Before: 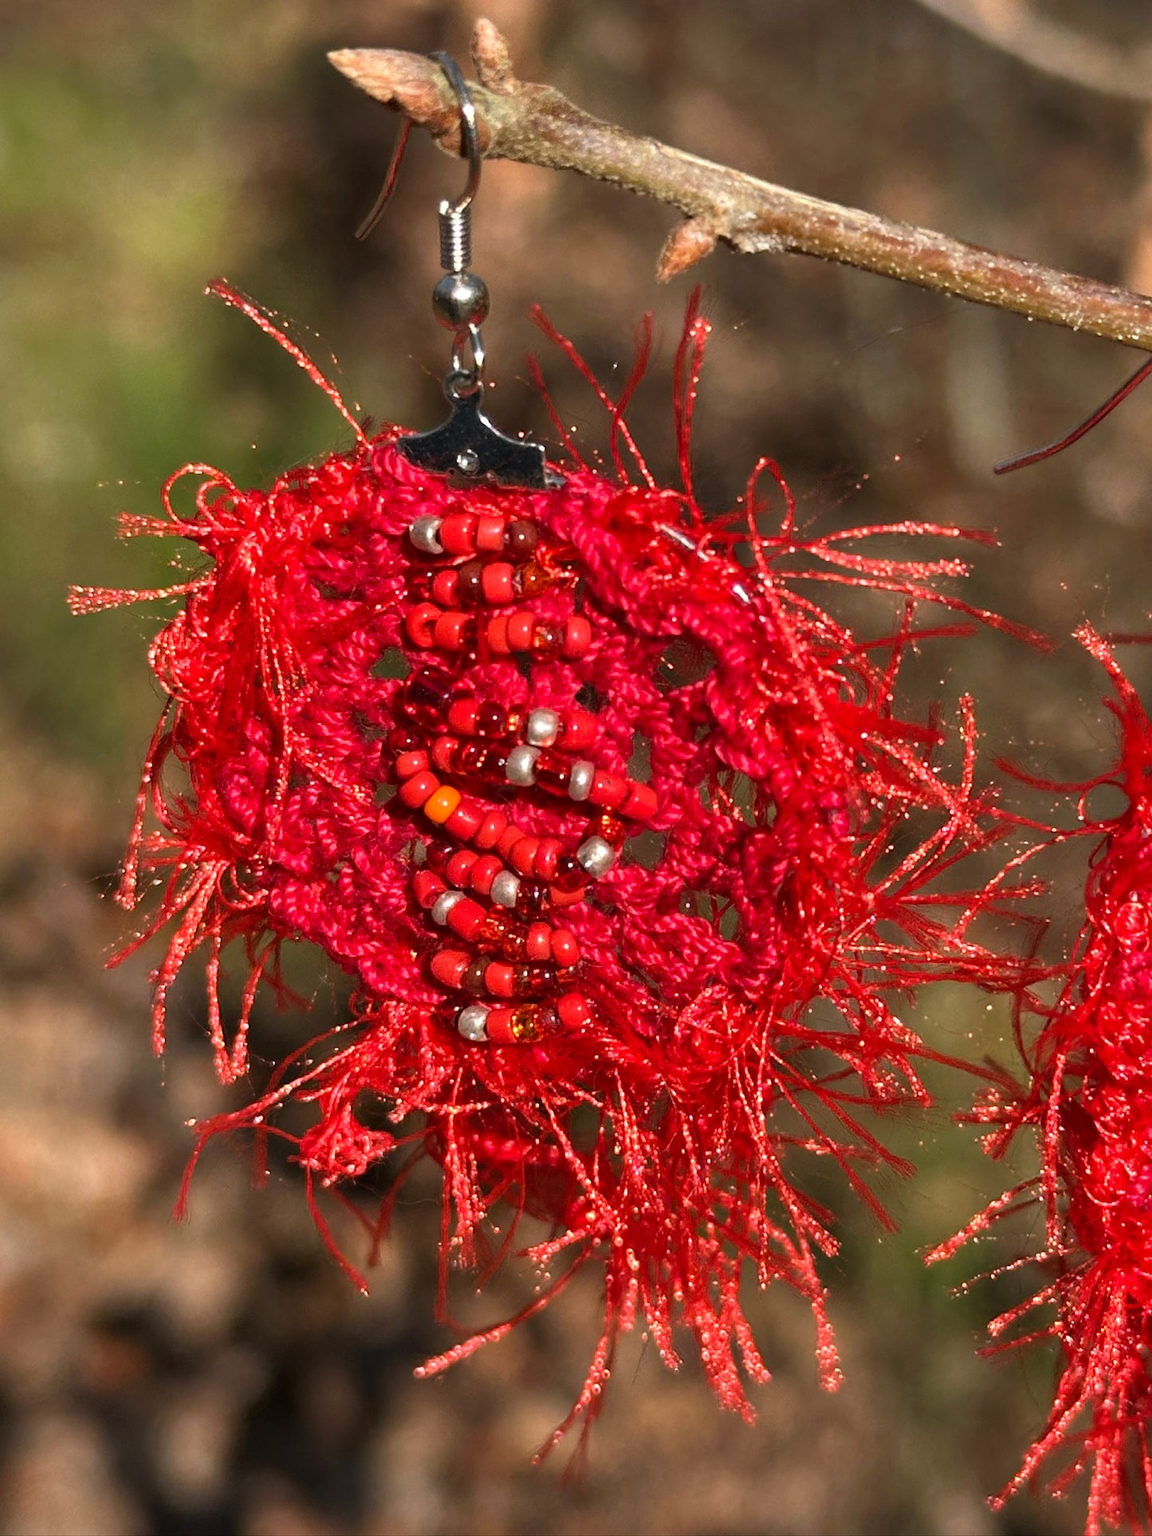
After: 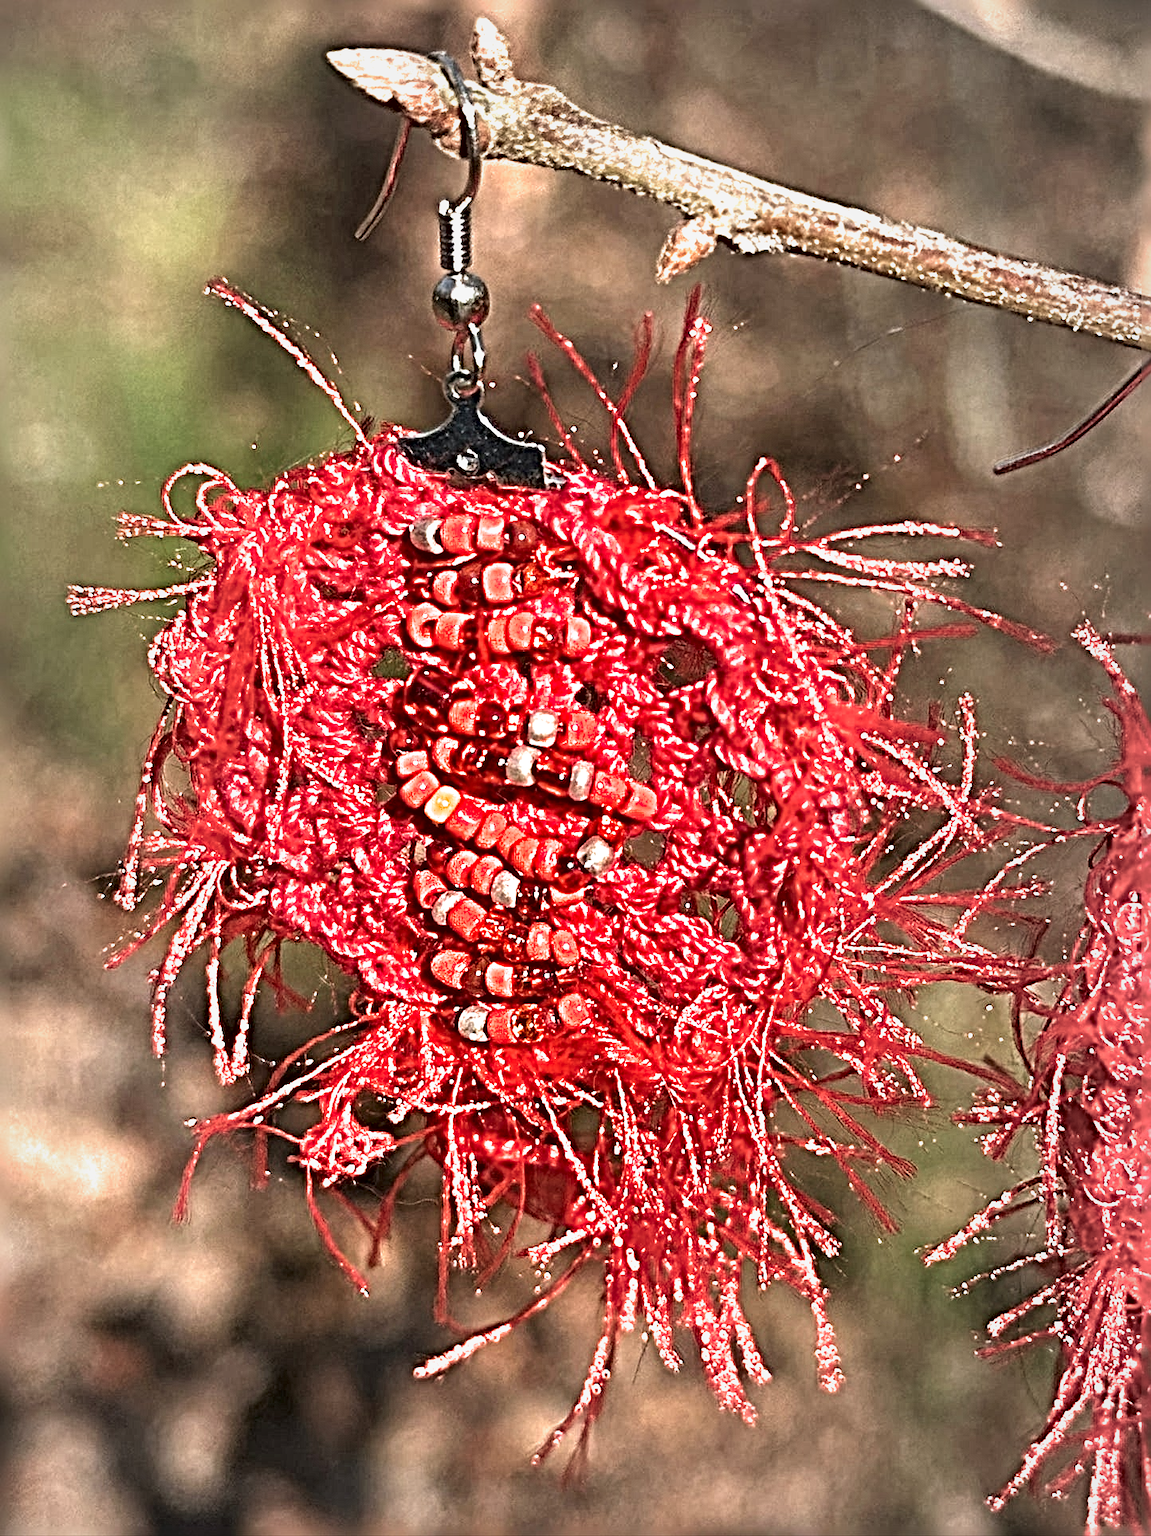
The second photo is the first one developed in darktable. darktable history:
split-toning: shadows › saturation 0.61, highlights › saturation 0.58, balance -28.74, compress 87.36%
exposure: black level correction 0, exposure 1.1 EV, compensate exposure bias true, compensate highlight preservation false
sharpen: radius 6.3, amount 1.8, threshold 0
vignetting: fall-off start 18.21%, fall-off radius 137.95%, brightness -0.207, center (-0.078, 0.066), width/height ratio 0.62, shape 0.59
